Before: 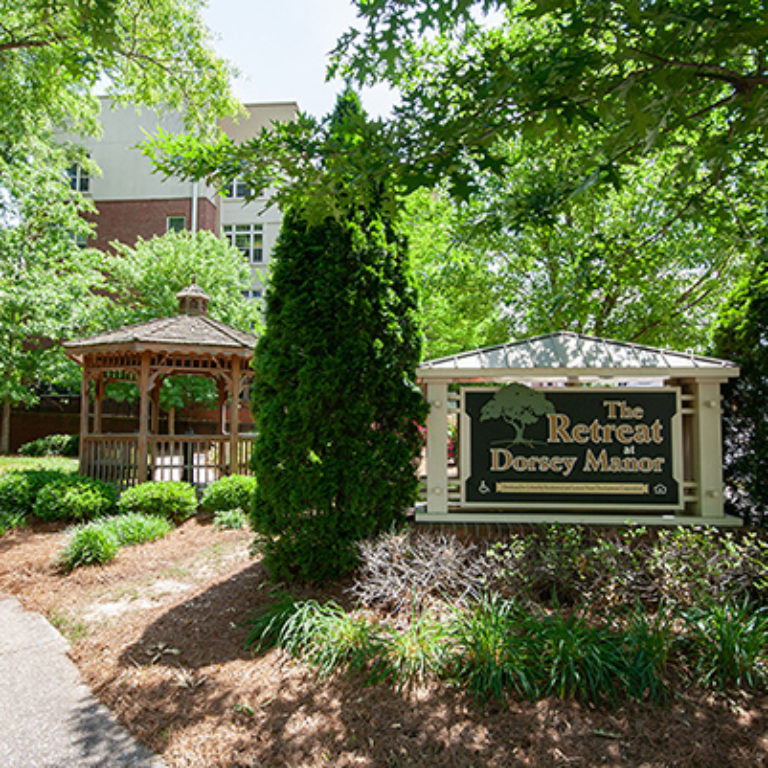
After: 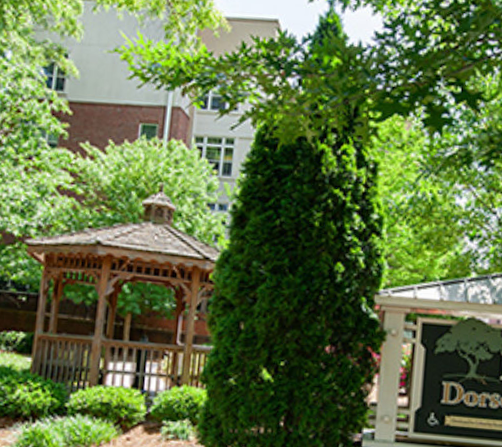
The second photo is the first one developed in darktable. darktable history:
crop and rotate: angle -4.82°, left 1.975%, top 6.793%, right 27.403%, bottom 30.304%
